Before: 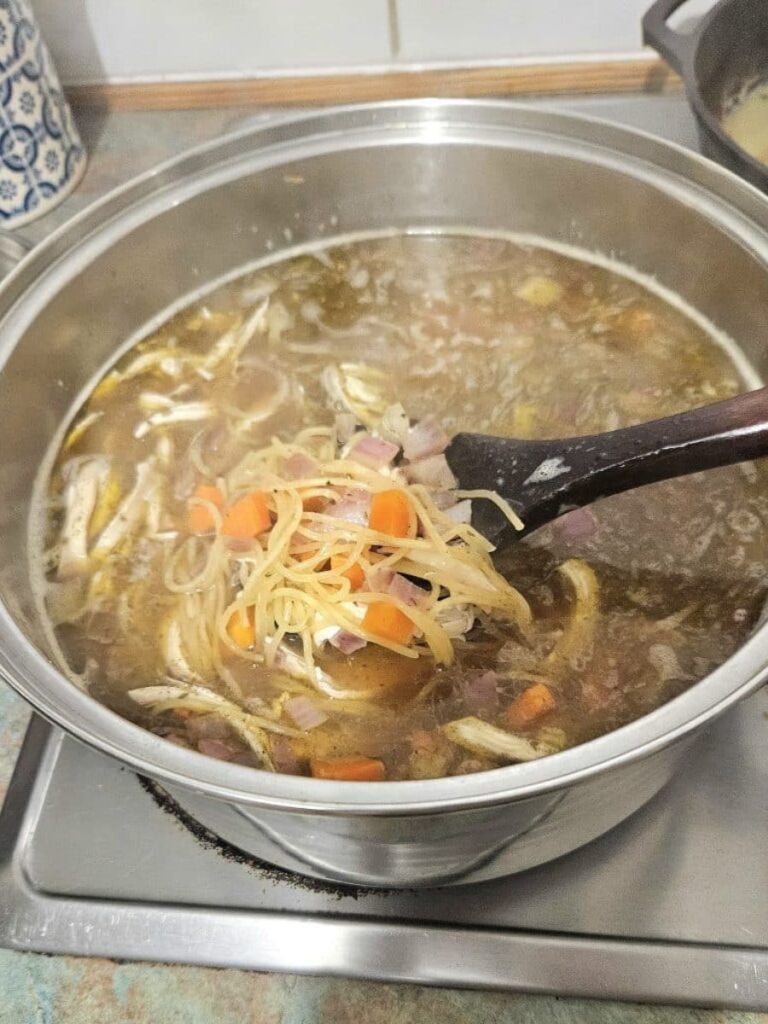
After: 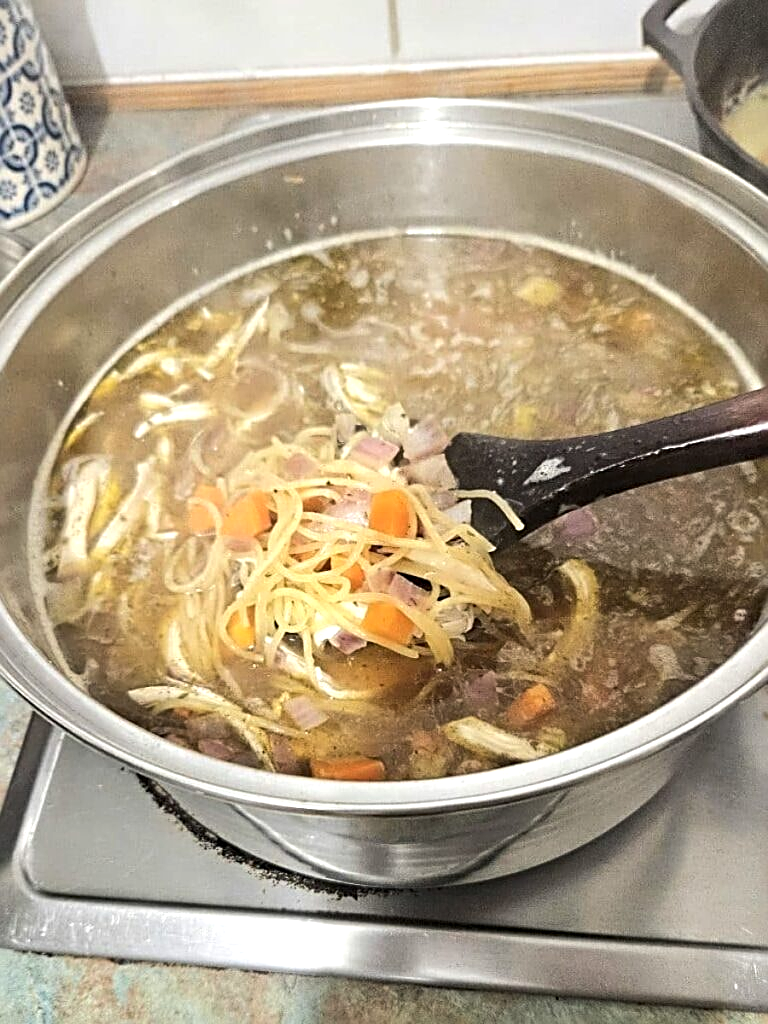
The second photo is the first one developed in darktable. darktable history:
tone equalizer: -8 EV -0.417 EV, -7 EV -0.389 EV, -6 EV -0.333 EV, -5 EV -0.222 EV, -3 EV 0.222 EV, -2 EV 0.333 EV, -1 EV 0.389 EV, +0 EV 0.417 EV, edges refinement/feathering 500, mask exposure compensation -1.57 EV, preserve details no
sharpen: radius 2.543, amount 0.636
